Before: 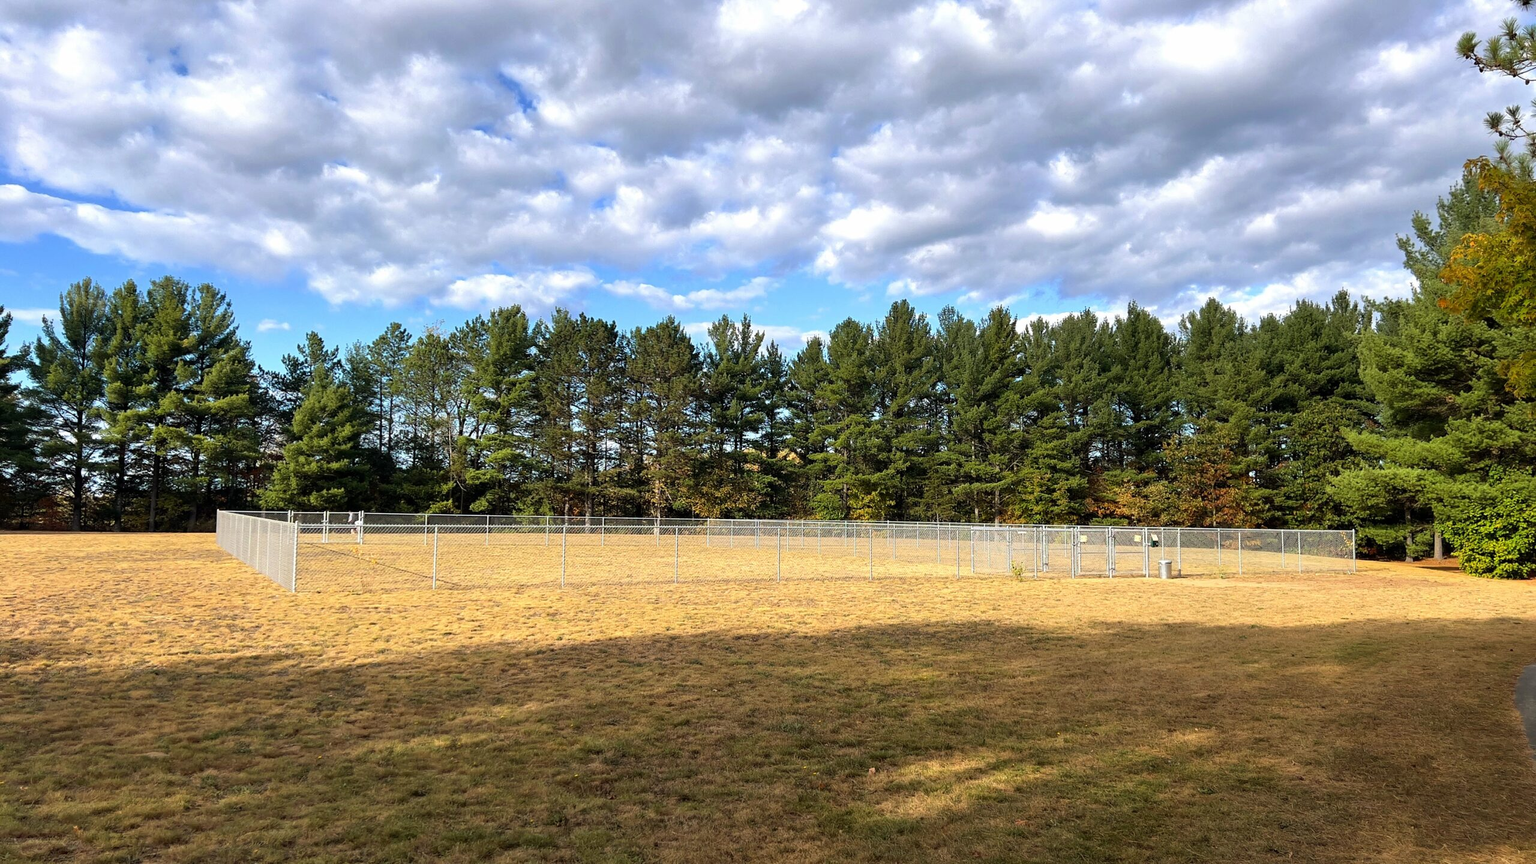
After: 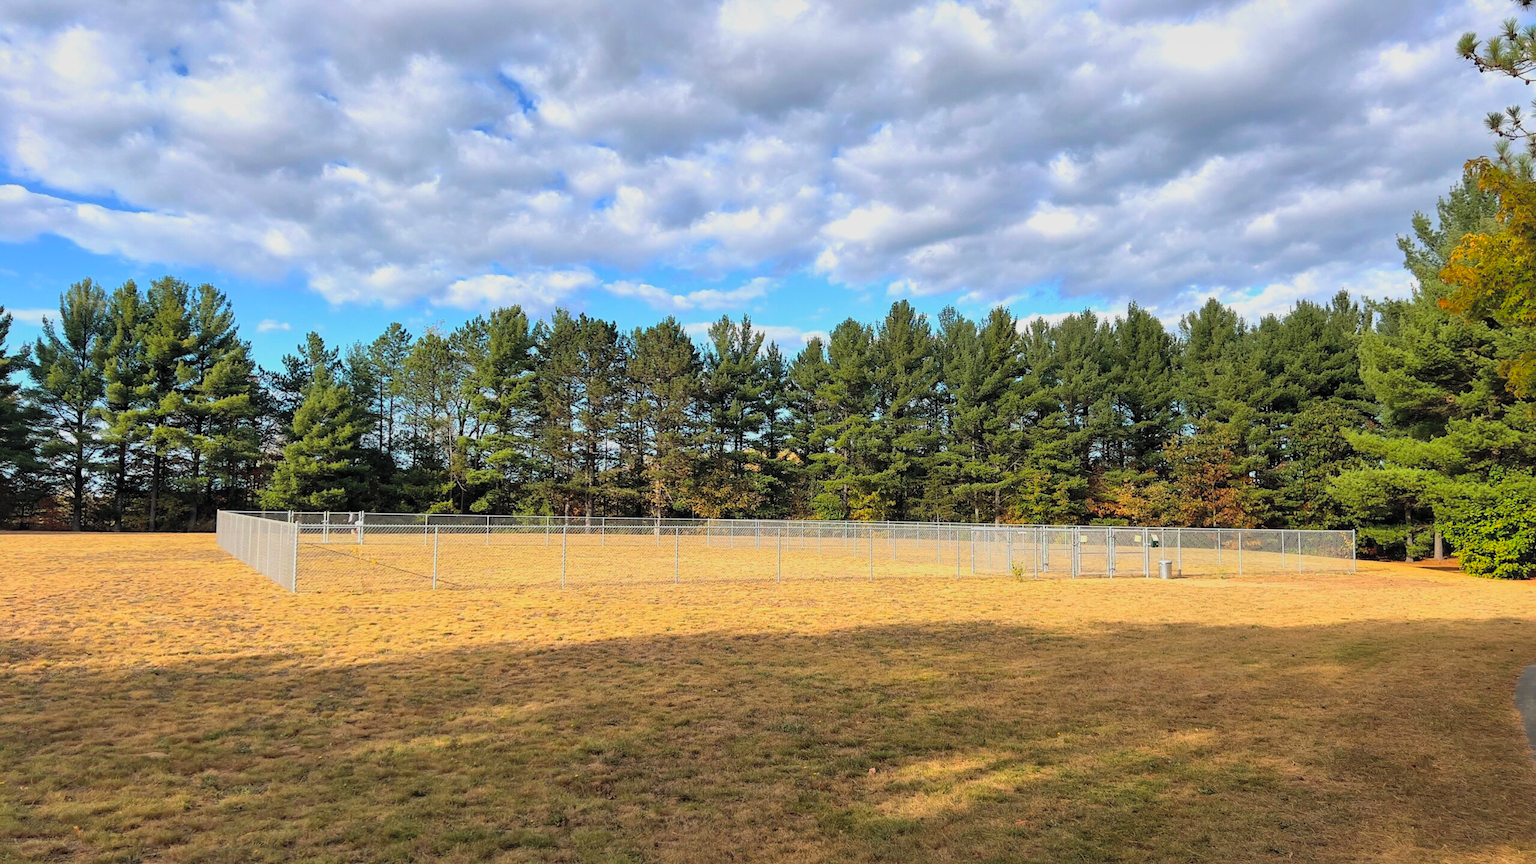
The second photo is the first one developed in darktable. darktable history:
contrast brightness saturation: contrast 0.1, brightness 0.3, saturation 0.14
exposure: black level correction 0, exposure -0.721 EV, compensate highlight preservation false
local contrast: mode bilateral grid, contrast 20, coarseness 50, detail 120%, midtone range 0.2
